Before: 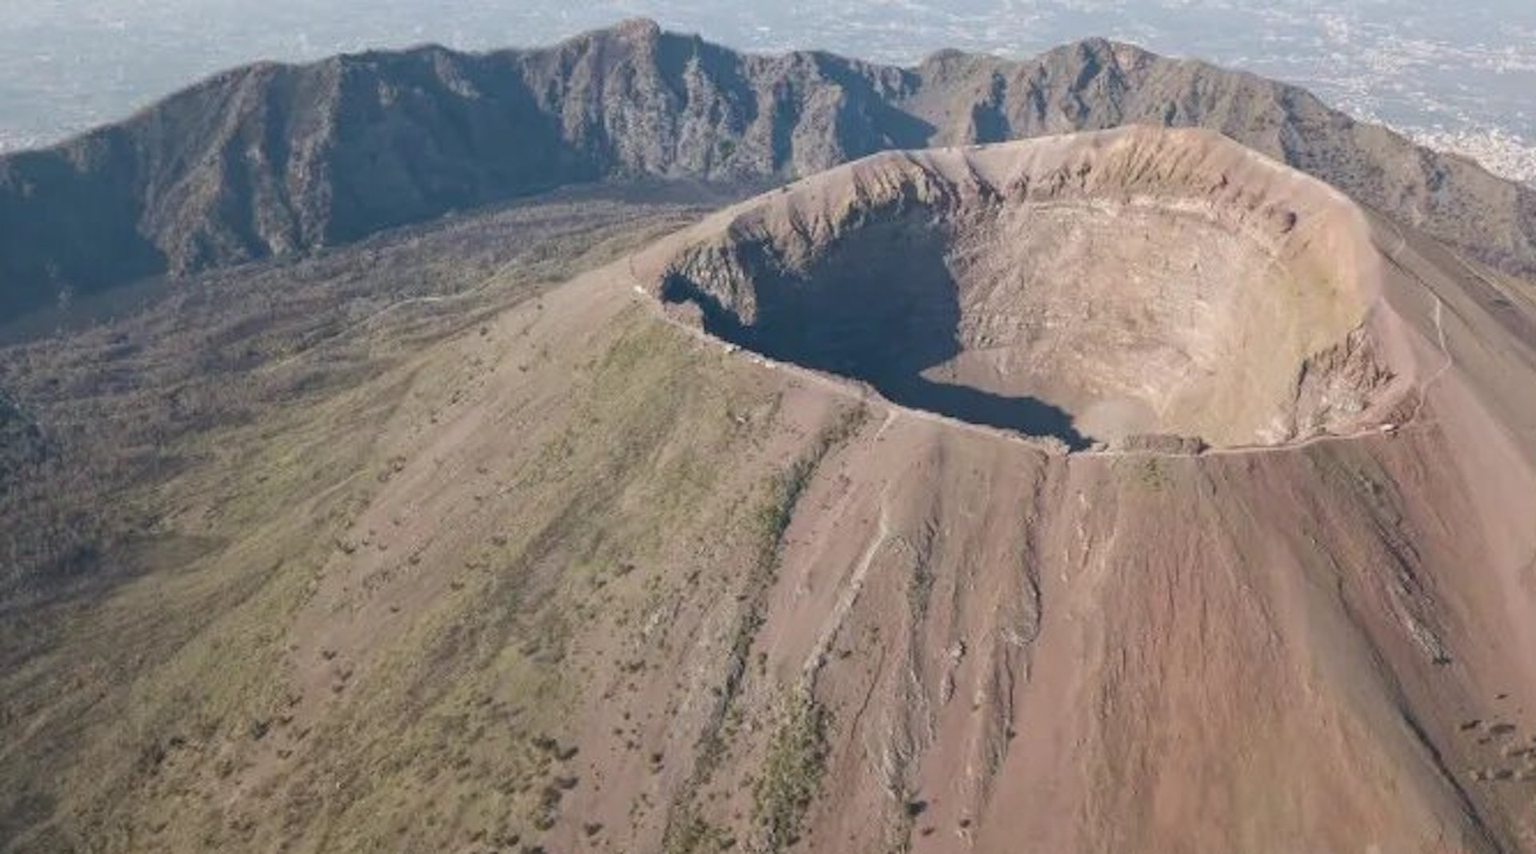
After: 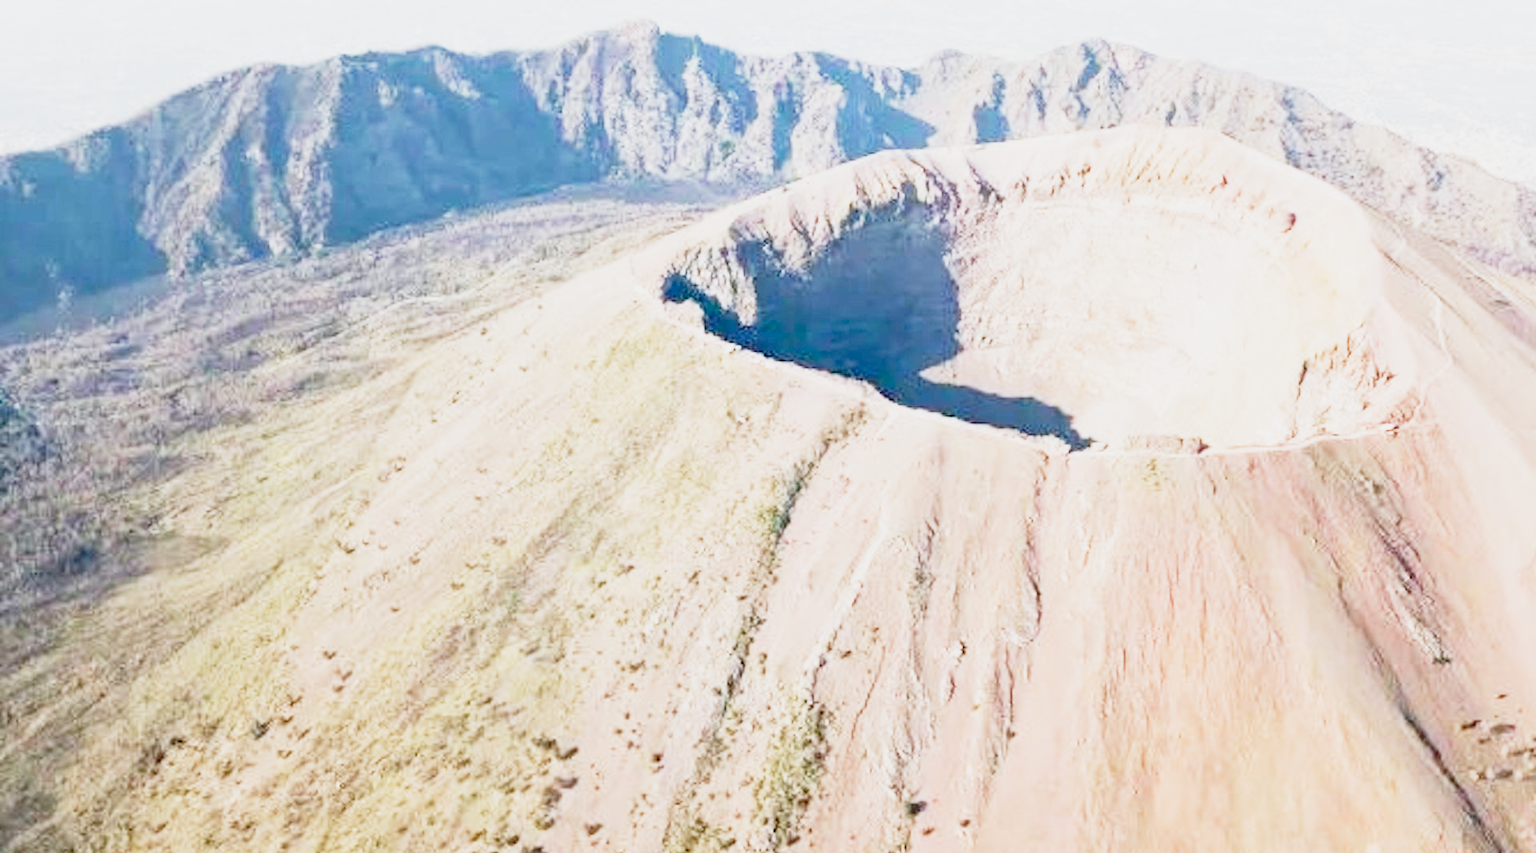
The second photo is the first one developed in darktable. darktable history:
base curve: curves: ch0 [(0, 0) (0.007, 0.004) (0.027, 0.03) (0.046, 0.07) (0.207, 0.54) (0.442, 0.872) (0.673, 0.972) (1, 1)], preserve colors none
tone curve: curves: ch0 [(0, 0.013) (0.129, 0.1) (0.291, 0.375) (0.46, 0.576) (0.667, 0.78) (0.851, 0.903) (0.997, 0.951)]; ch1 [(0, 0) (0.353, 0.344) (0.45, 0.46) (0.498, 0.495) (0.528, 0.531) (0.563, 0.566) (0.592, 0.609) (0.657, 0.672) (1, 1)]; ch2 [(0, 0) (0.333, 0.346) (0.375, 0.375) (0.427, 0.44) (0.5, 0.501) (0.505, 0.505) (0.544, 0.573) (0.576, 0.615) (0.612, 0.644) (0.66, 0.715) (1, 1)], preserve colors none
